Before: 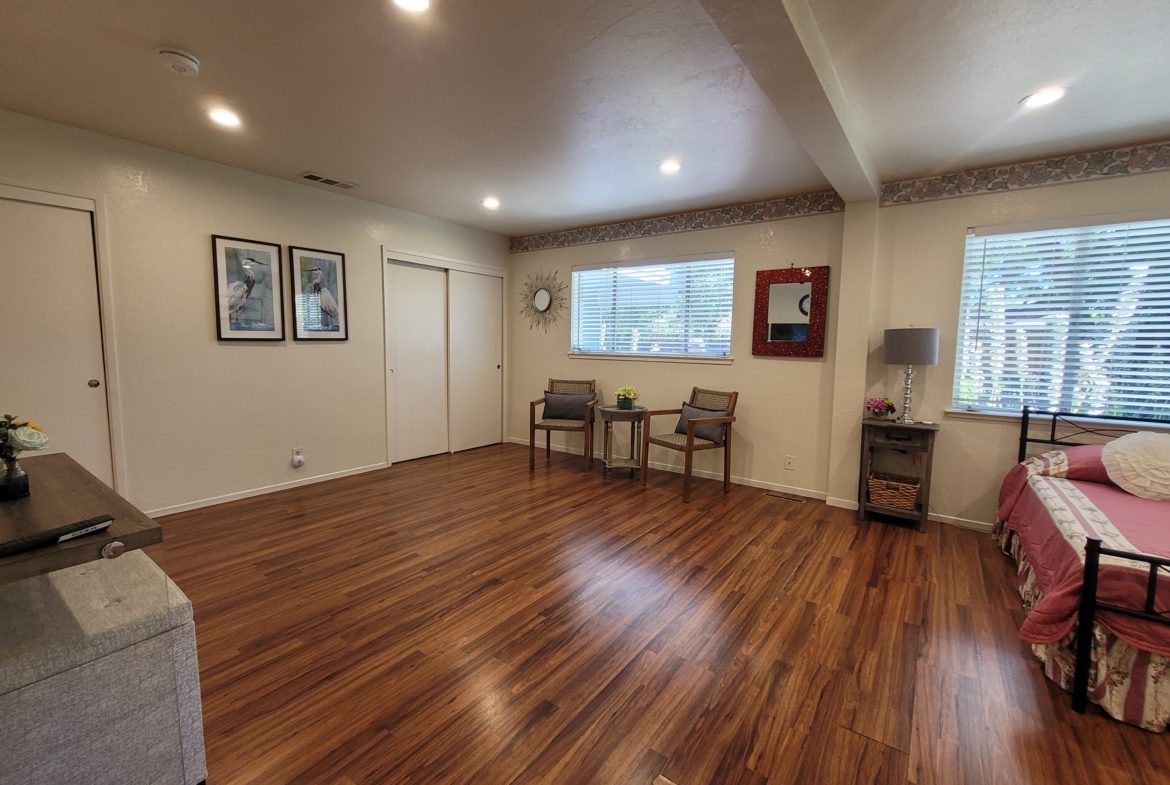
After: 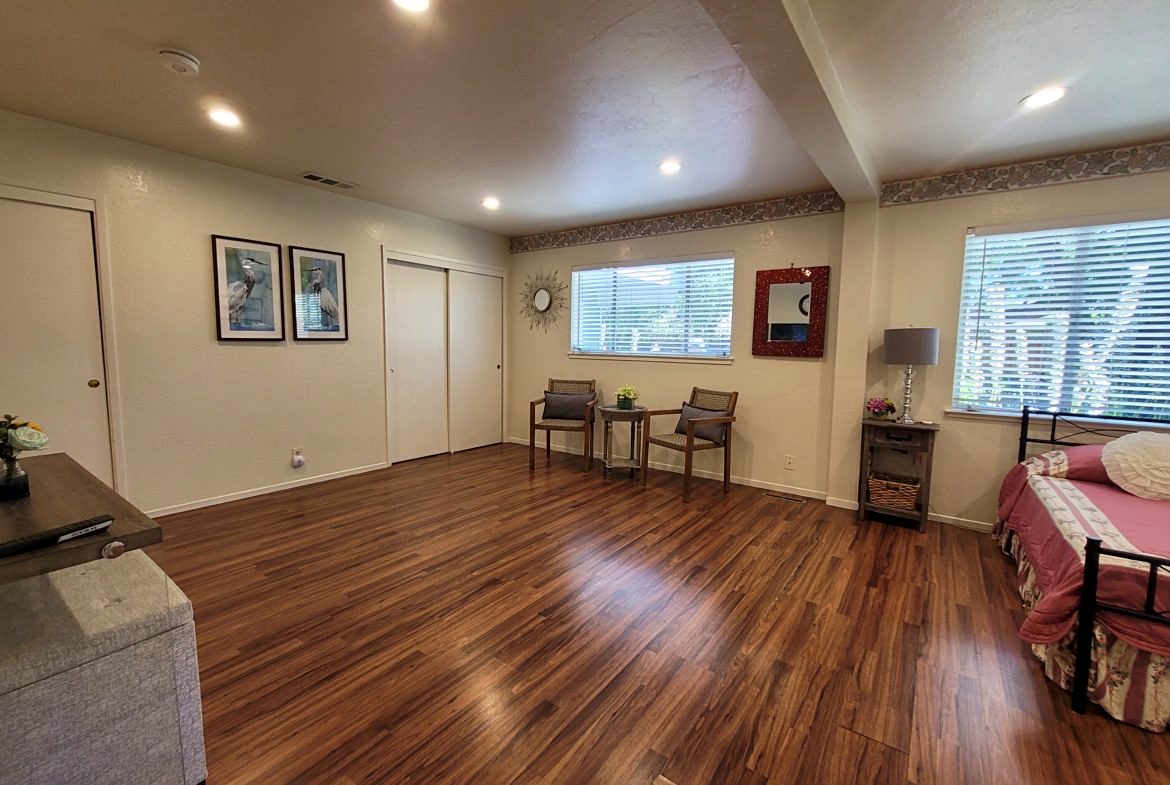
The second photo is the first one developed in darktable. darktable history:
velvia: on, module defaults
local contrast: mode bilateral grid, contrast 20, coarseness 50, detail 120%, midtone range 0.2
sharpen: amount 0.2
